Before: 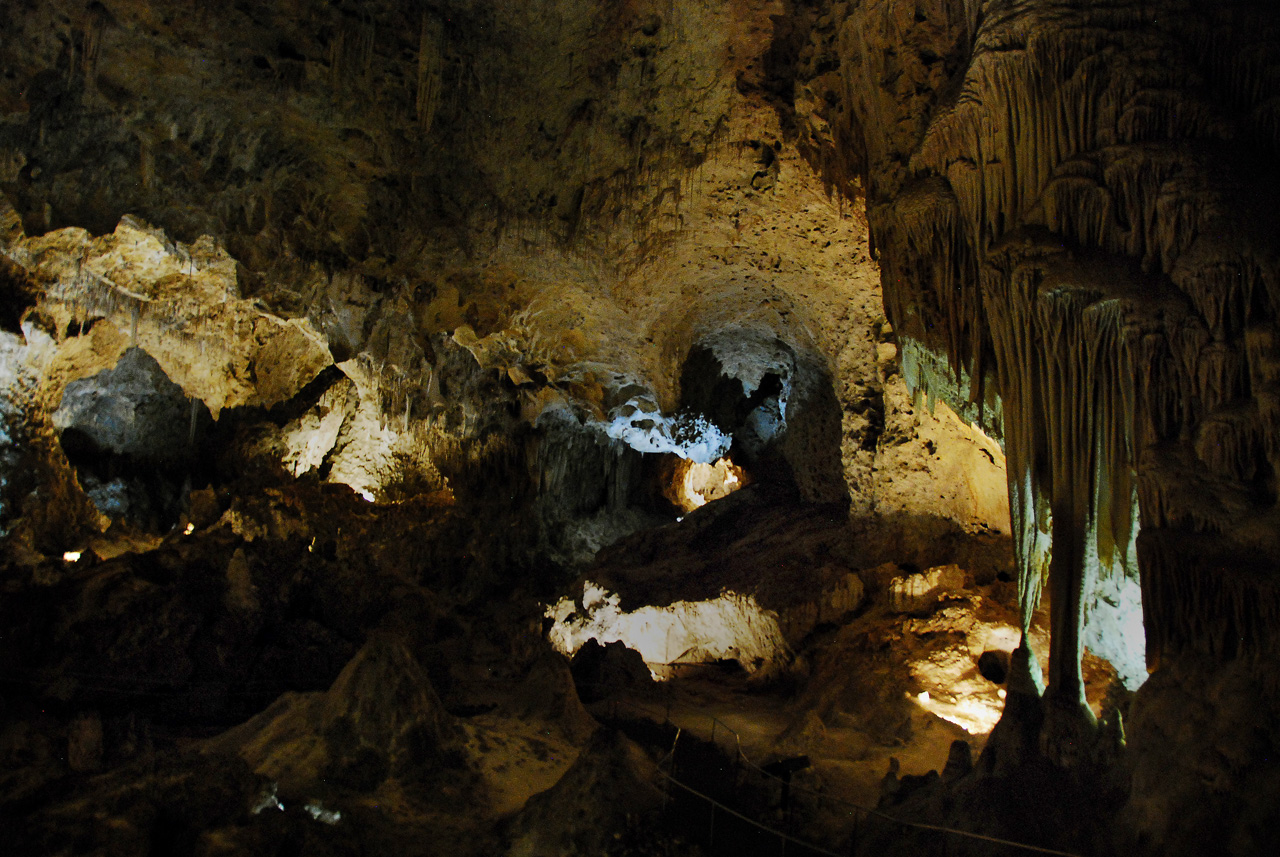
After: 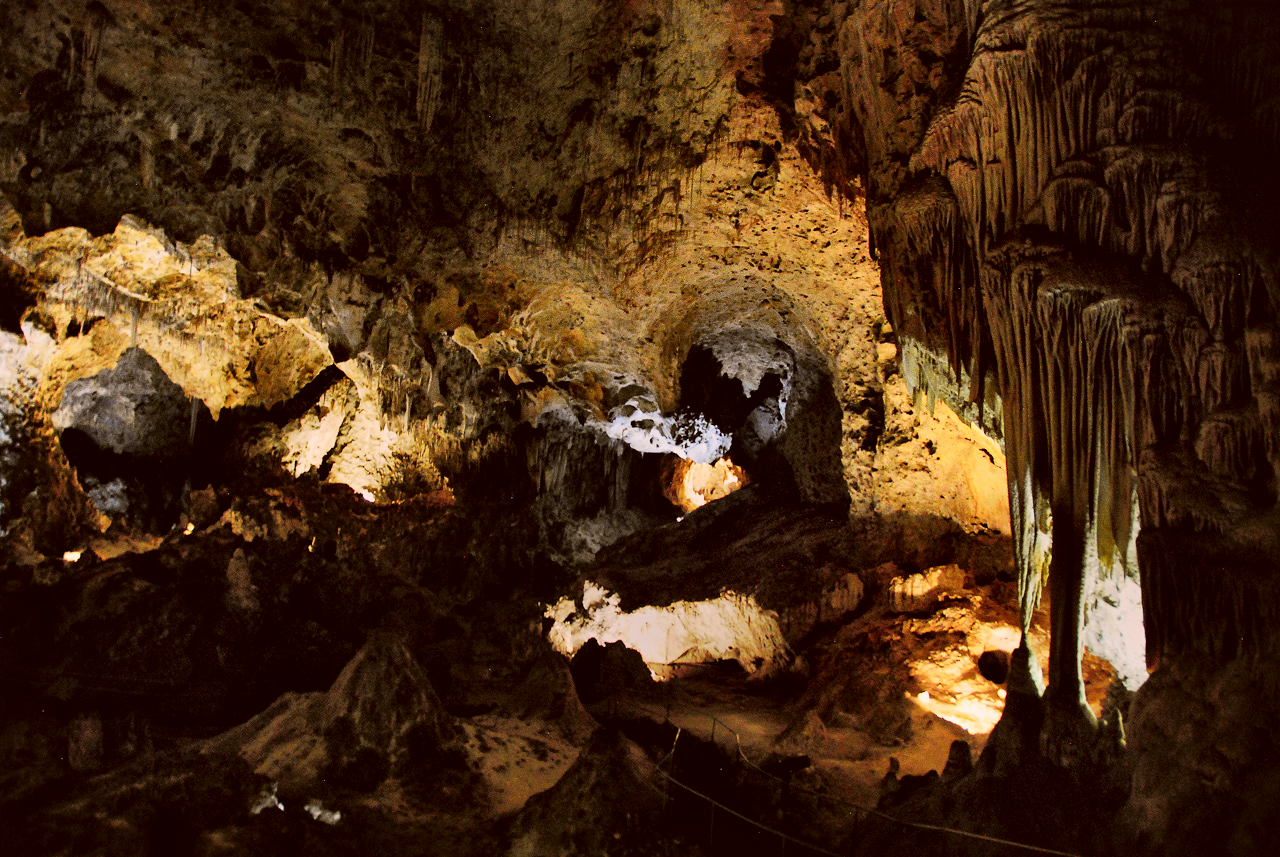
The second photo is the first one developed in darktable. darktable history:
local contrast: mode bilateral grid, contrast 20, coarseness 50, detail 171%, midtone range 0.2
color correction: highlights a* 10.21, highlights b* 9.79, shadows a* 8.61, shadows b* 7.88, saturation 0.8
contrast brightness saturation: contrast 0.2, brightness 0.16, saturation 0.22
tone curve: curves: ch0 [(0, 0.013) (0.036, 0.035) (0.274, 0.288) (0.504, 0.536) (0.844, 0.84) (1, 0.97)]; ch1 [(0, 0) (0.389, 0.403) (0.462, 0.48) (0.499, 0.5) (0.524, 0.529) (0.567, 0.603) (0.626, 0.651) (0.749, 0.781) (1, 1)]; ch2 [(0, 0) (0.464, 0.478) (0.5, 0.501) (0.533, 0.539) (0.599, 0.6) (0.704, 0.732) (1, 1)], color space Lab, independent channels, preserve colors none
